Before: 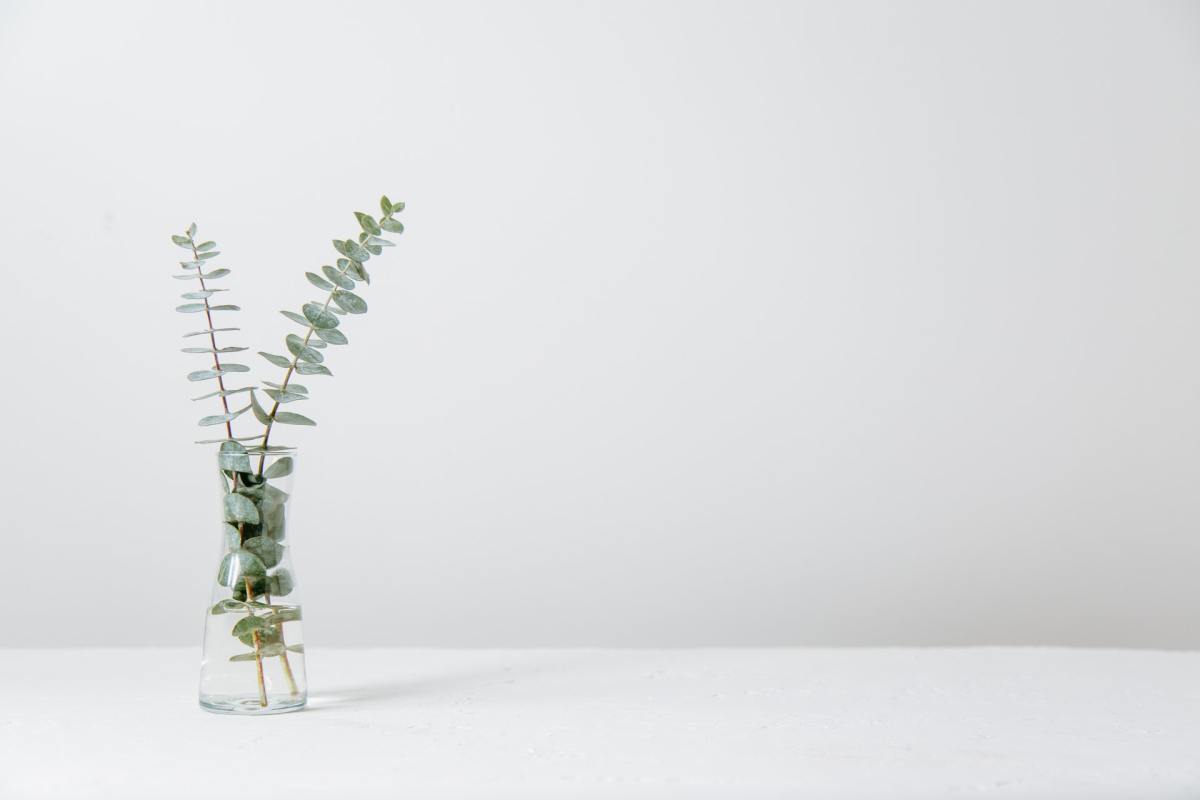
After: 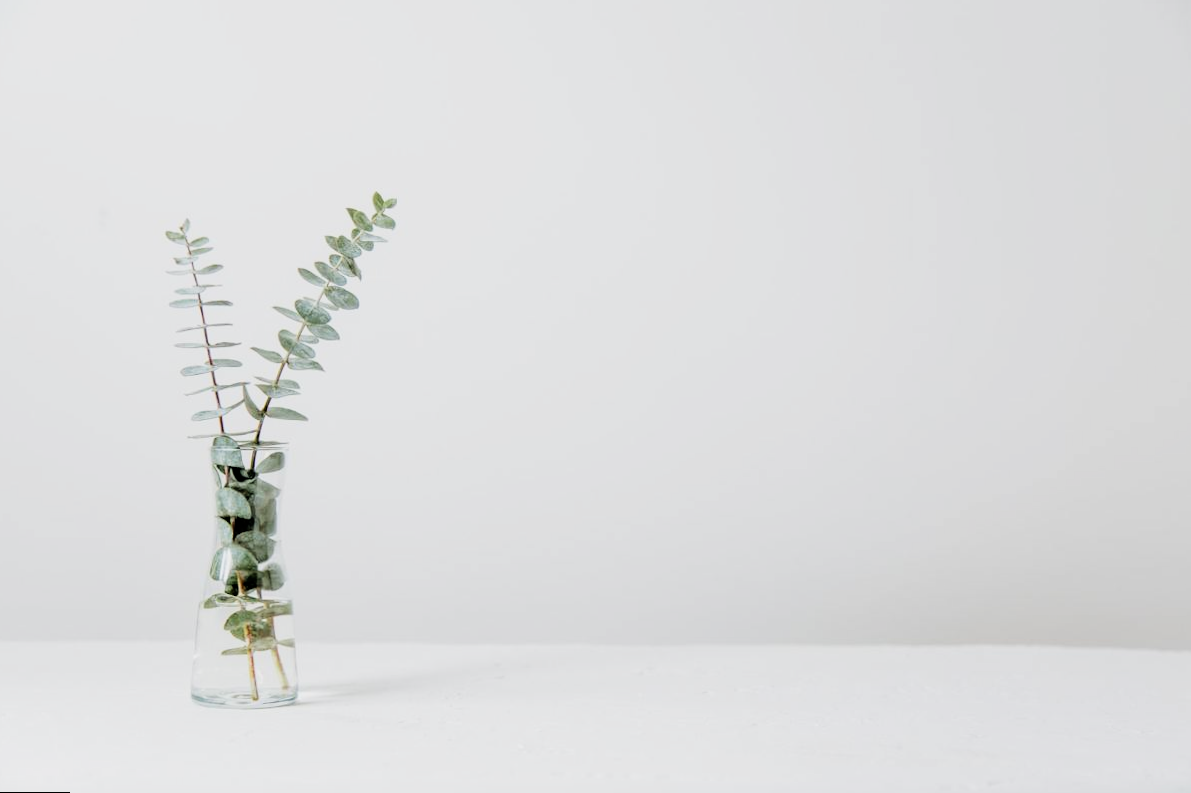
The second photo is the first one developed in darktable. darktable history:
shadows and highlights: shadows -10, white point adjustment 1.5, highlights 10
filmic rgb: black relative exposure -5 EV, white relative exposure 3.5 EV, hardness 3.19, contrast 1.3, highlights saturation mix -50%
rotate and perspective: rotation 0.192°, lens shift (horizontal) -0.015, crop left 0.005, crop right 0.996, crop top 0.006, crop bottom 0.99
